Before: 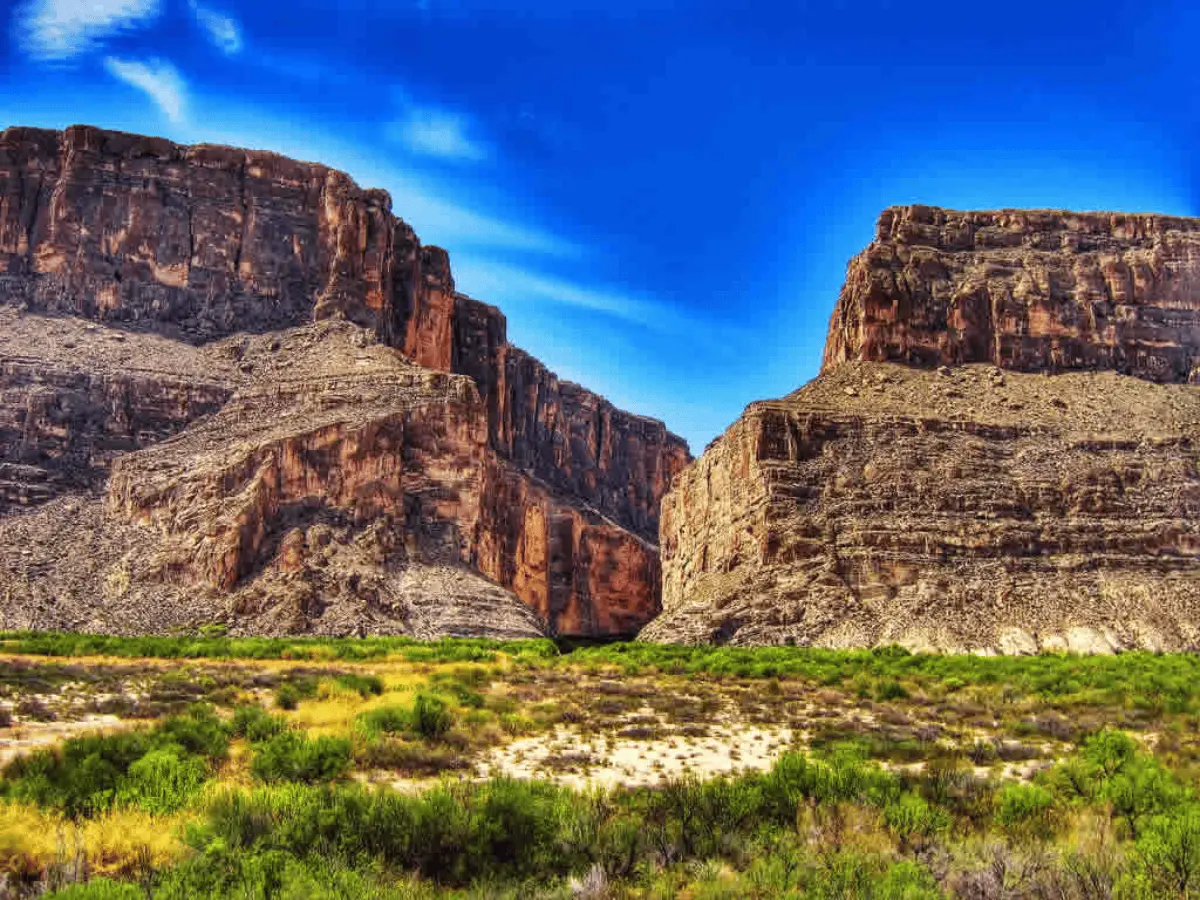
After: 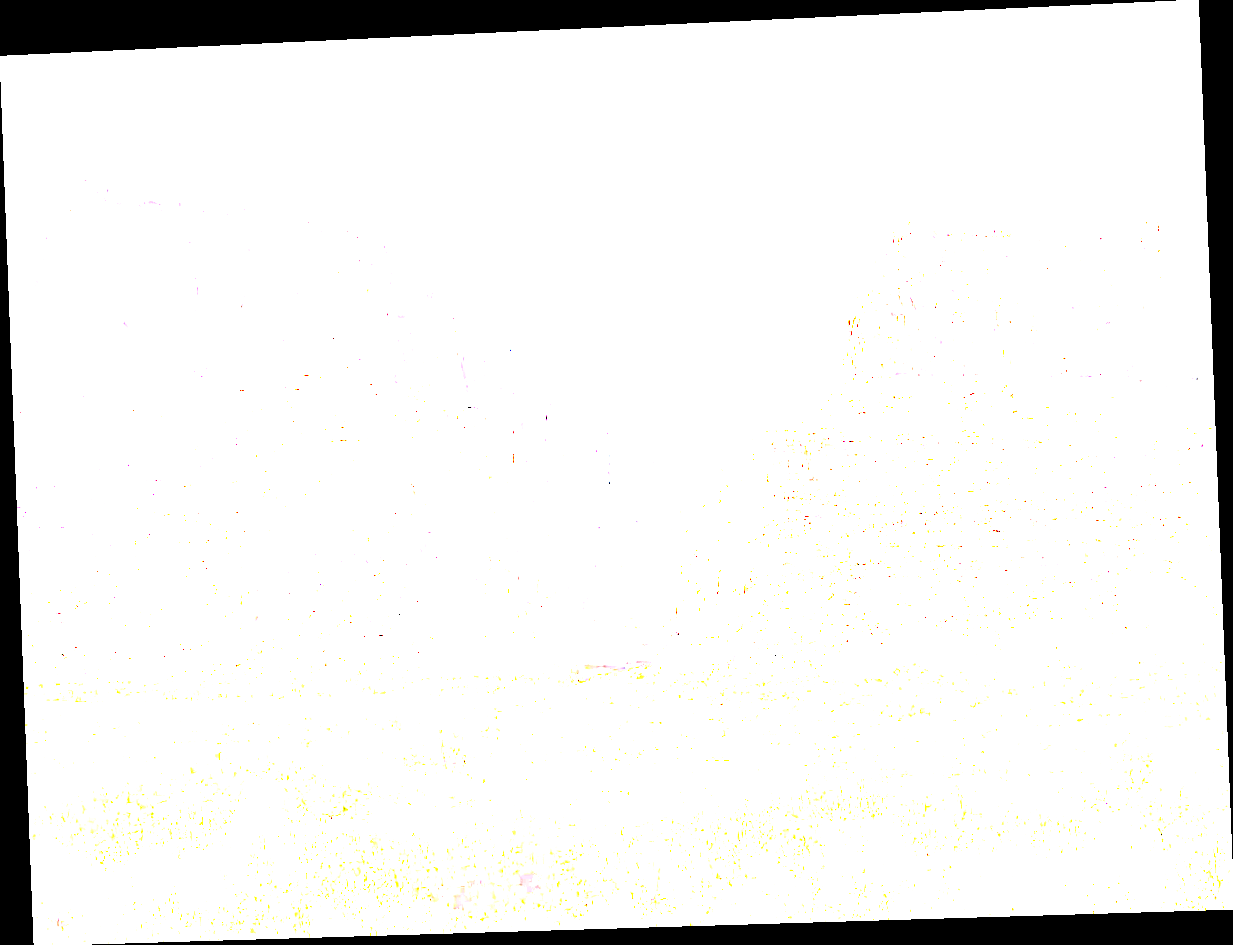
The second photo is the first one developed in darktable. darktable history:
rotate and perspective: rotation -2.22°, lens shift (horizontal) -0.022, automatic cropping off
shadows and highlights: shadows -10, white point adjustment 1.5, highlights 10
exposure: exposure 8 EV, compensate highlight preservation false
white balance: red 0.983, blue 1.036
